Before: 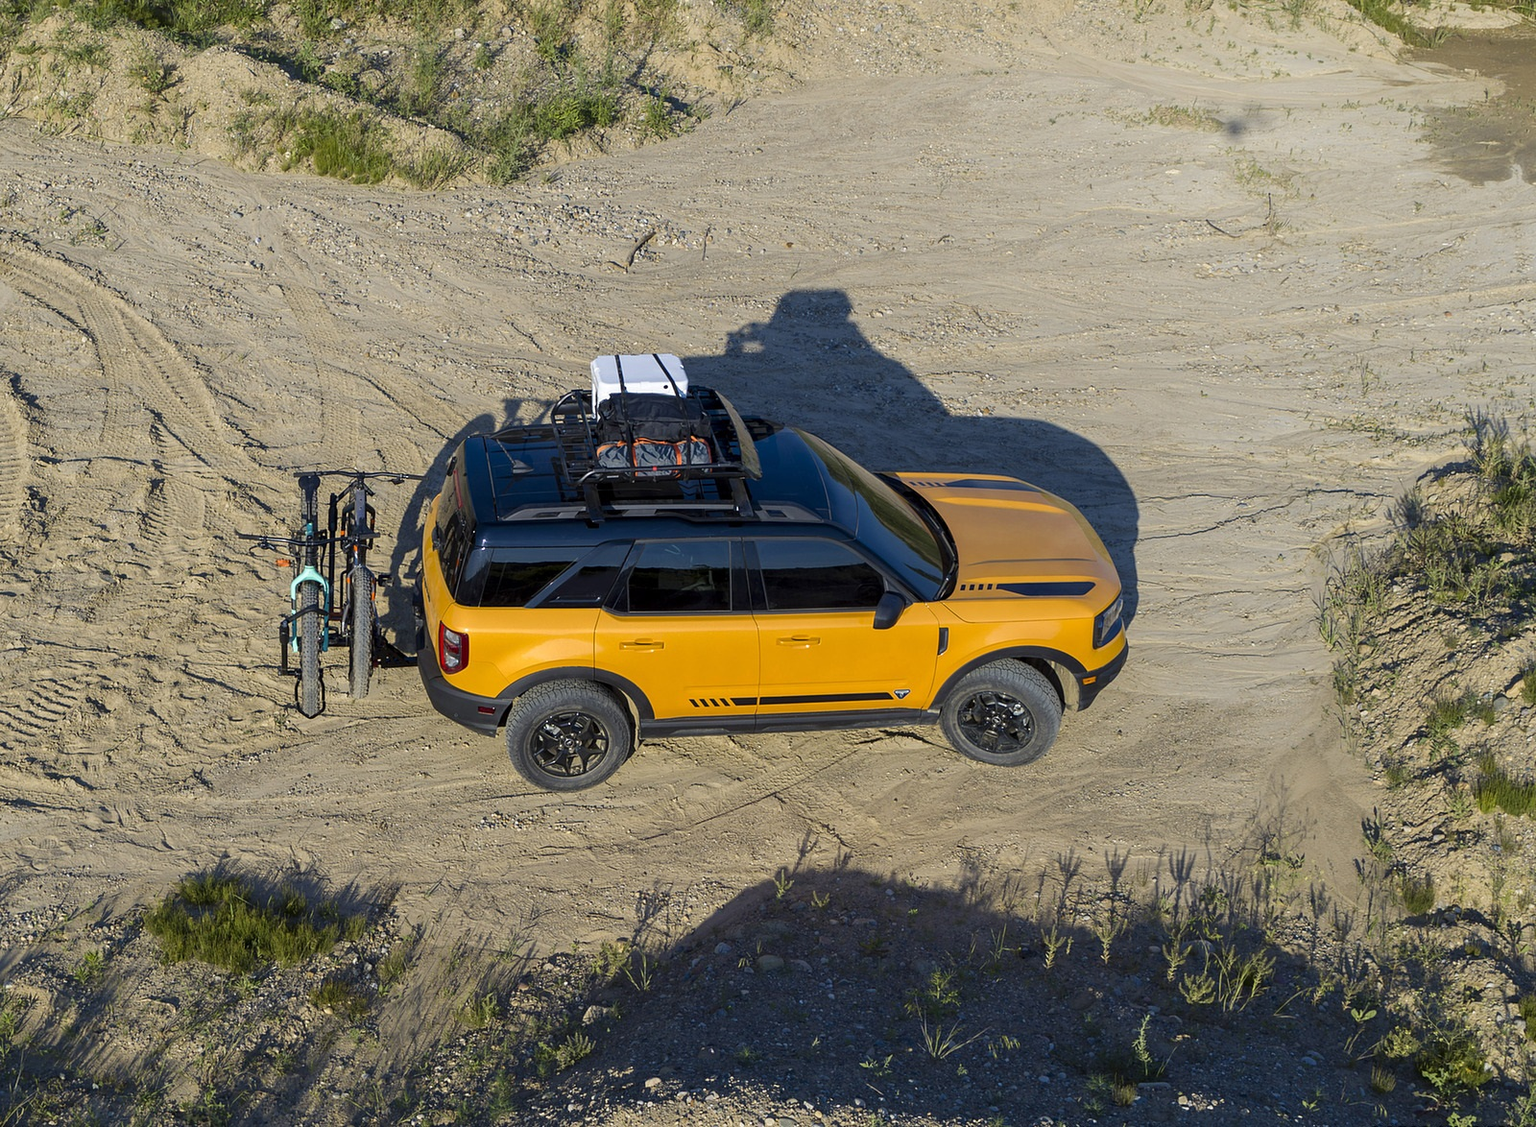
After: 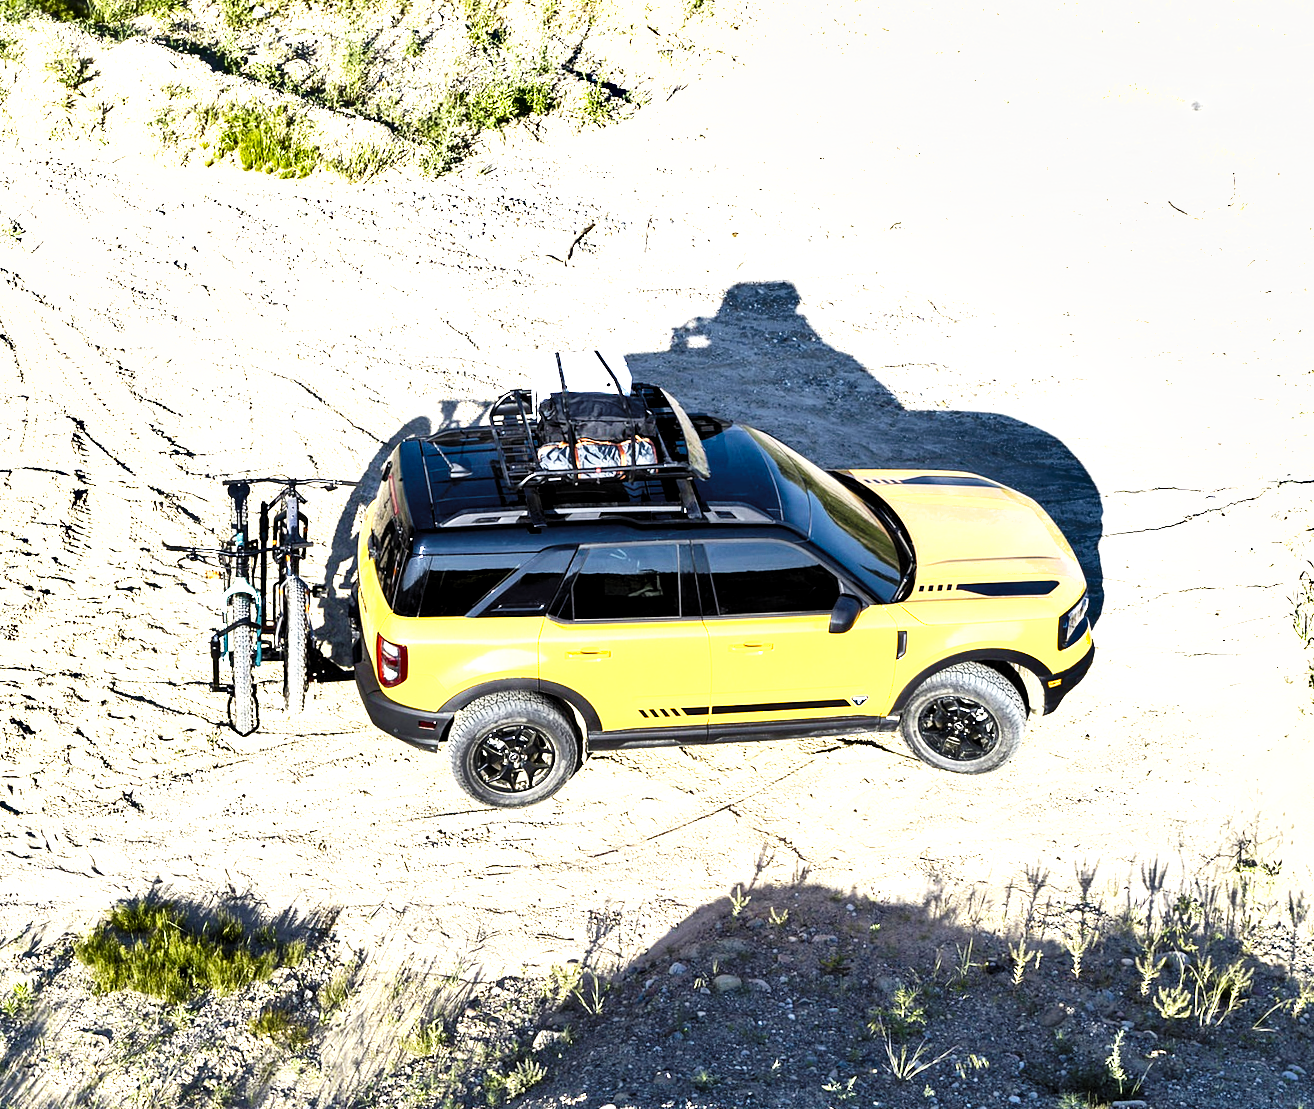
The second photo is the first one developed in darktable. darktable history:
shadows and highlights: low approximation 0.01, soften with gaussian
exposure: black level correction 0, exposure 1.468 EV, compensate highlight preservation false
crop and rotate: angle 0.961°, left 4.133%, top 0.661%, right 11.833%, bottom 2.69%
base curve: curves: ch0 [(0, 0) (0.028, 0.03) (0.105, 0.232) (0.387, 0.748) (0.754, 0.968) (1, 1)], preserve colors none
levels: levels [0.101, 0.578, 0.953]
